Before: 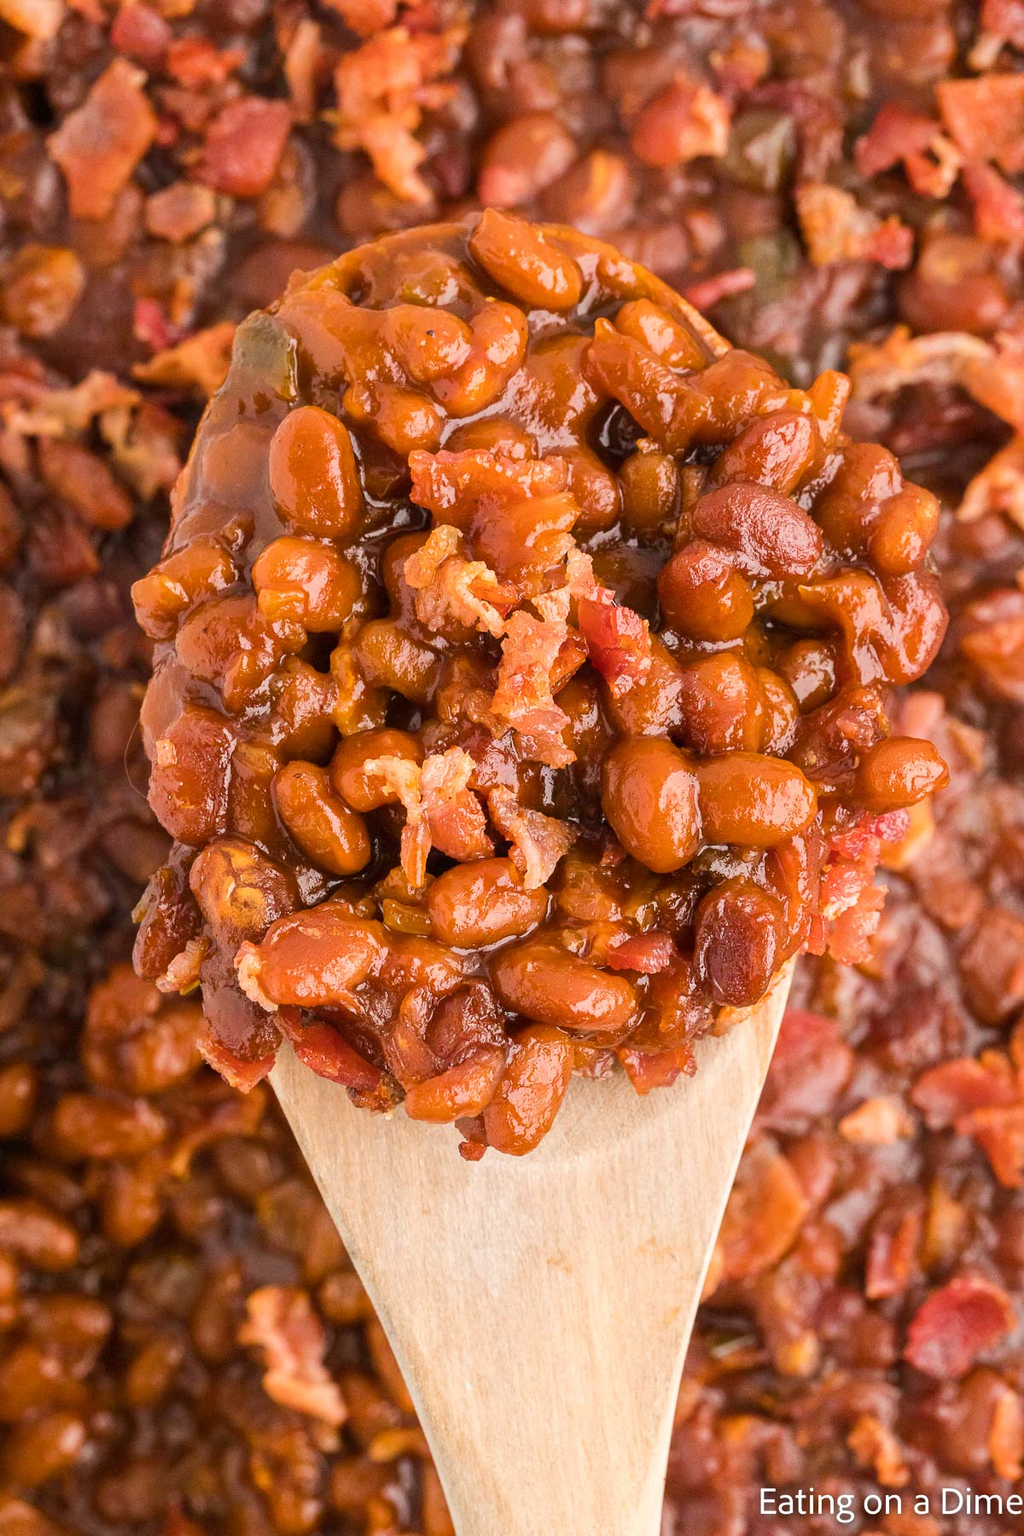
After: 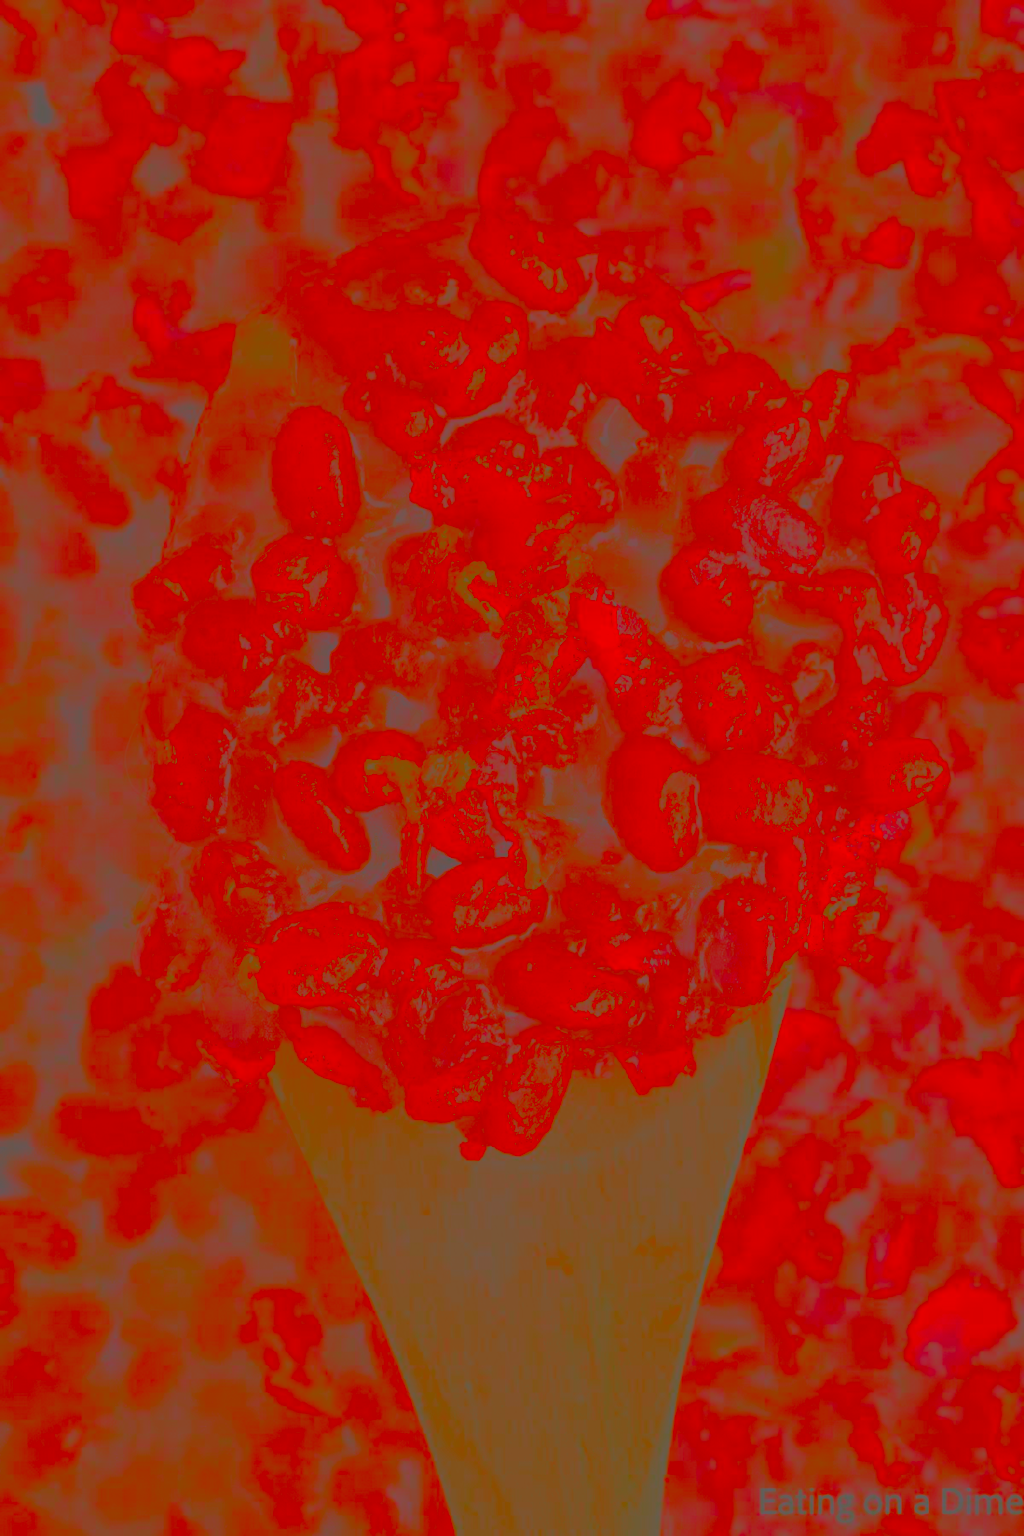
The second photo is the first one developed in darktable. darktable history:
contrast brightness saturation: contrast -0.98, brightness -0.178, saturation 0.769
